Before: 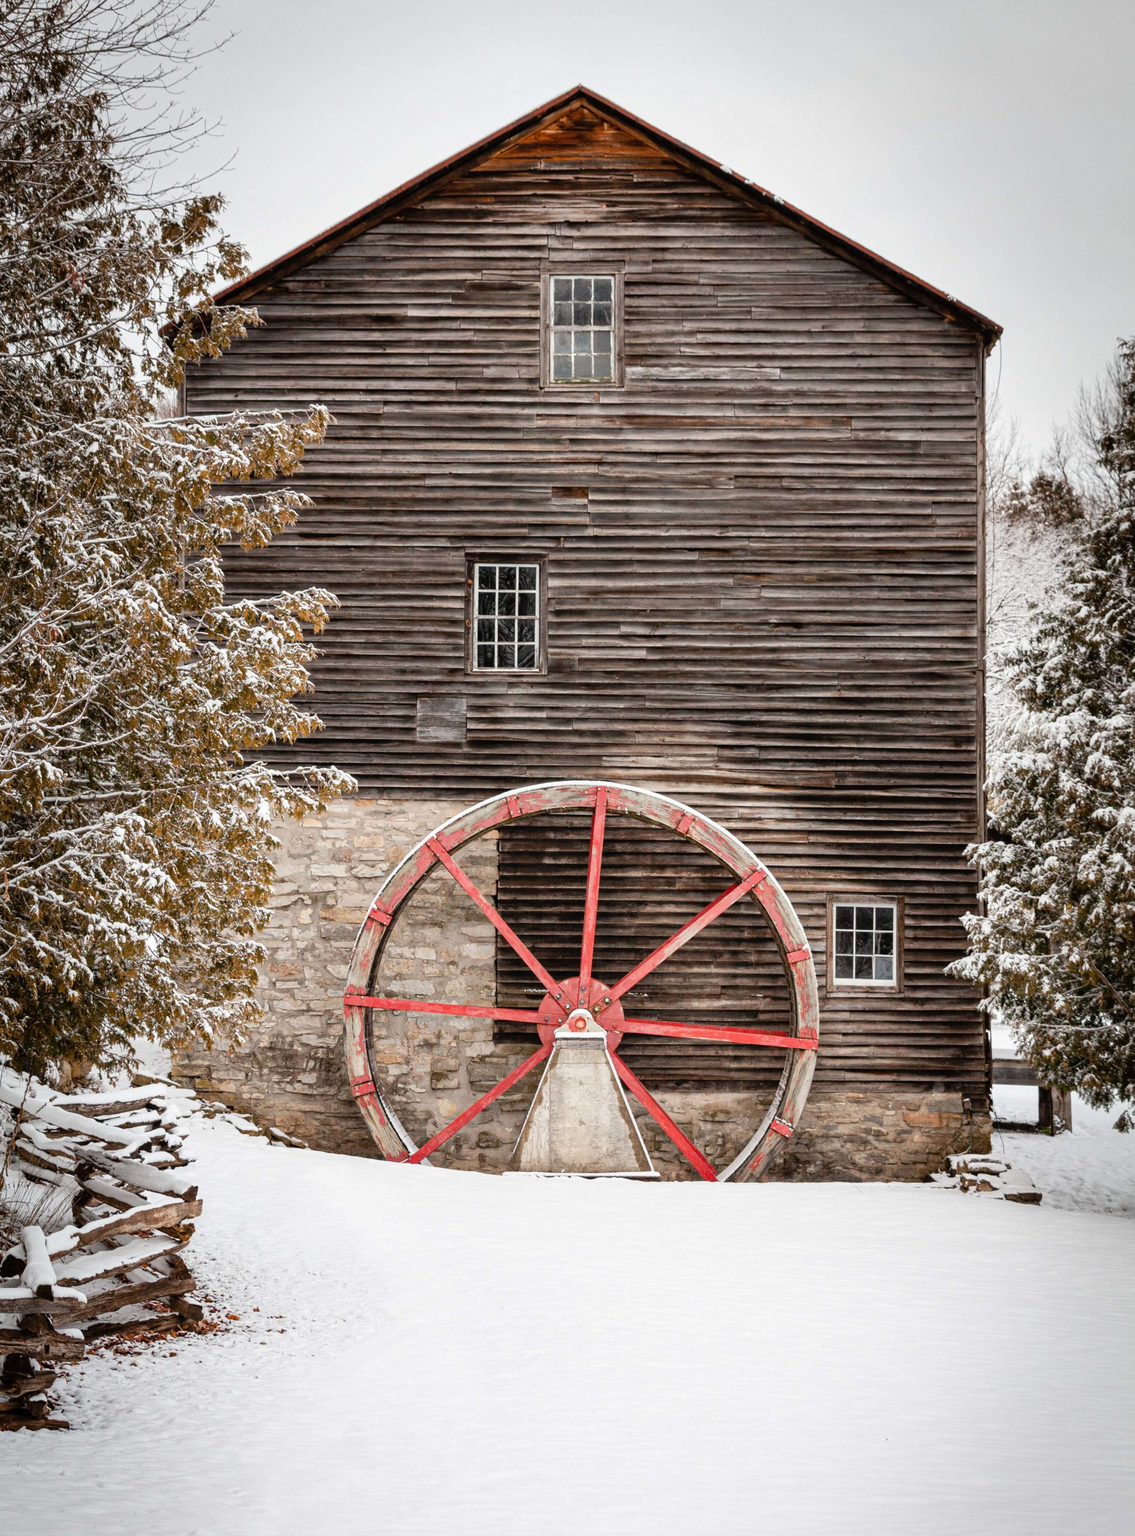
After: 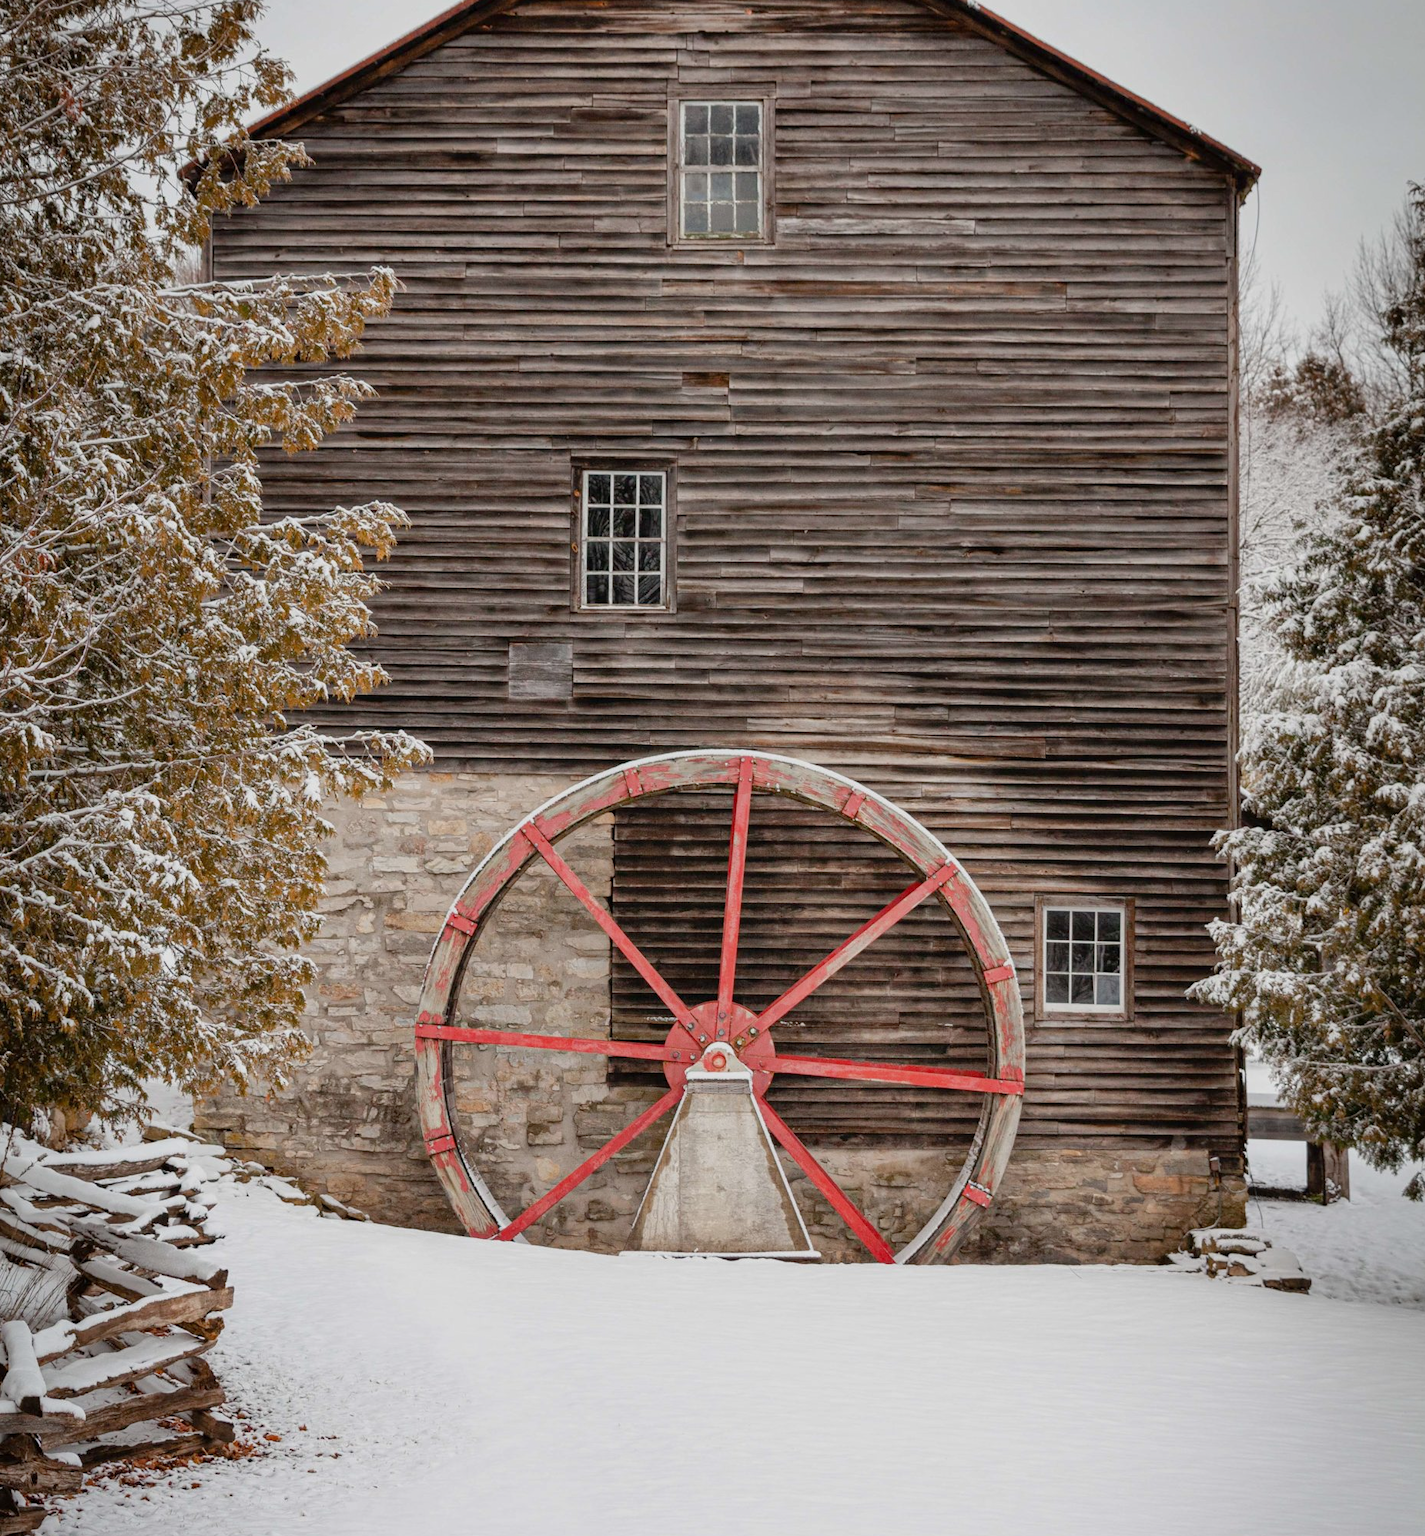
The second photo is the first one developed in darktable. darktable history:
tone equalizer: -8 EV 0.25 EV, -7 EV 0.417 EV, -6 EV 0.417 EV, -5 EV 0.25 EV, -3 EV -0.25 EV, -2 EV -0.417 EV, -1 EV -0.417 EV, +0 EV -0.25 EV, edges refinement/feathering 500, mask exposure compensation -1.57 EV, preserve details guided filter
crop and rotate: left 1.814%, top 12.818%, right 0.25%, bottom 9.225%
